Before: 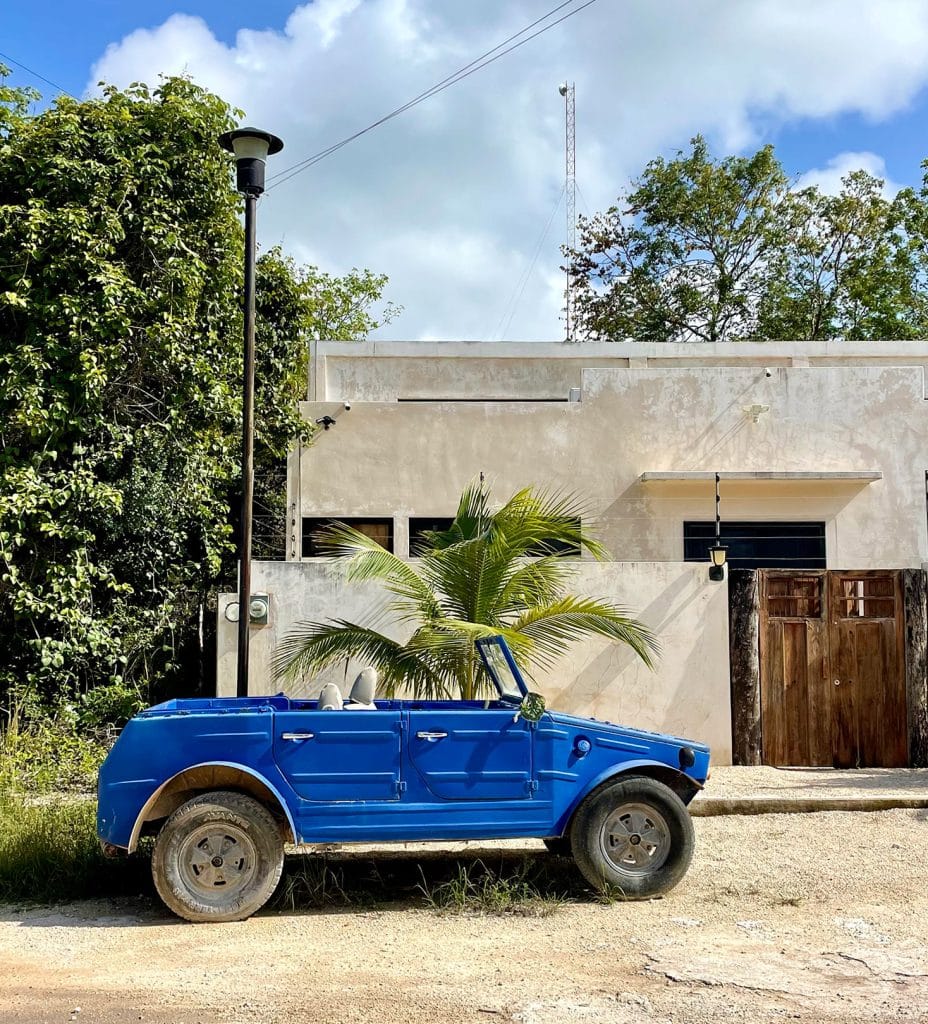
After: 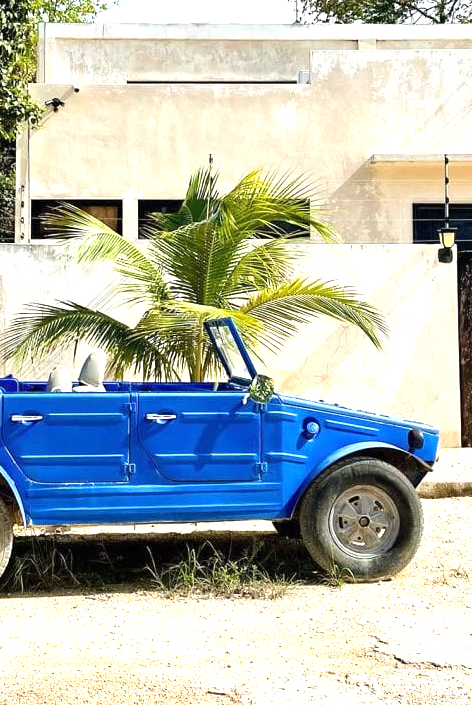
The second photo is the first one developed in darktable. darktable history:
exposure: black level correction 0, exposure 1 EV, compensate exposure bias true, compensate highlight preservation false
crop and rotate: left 29.237%, top 31.152%, right 19.807%
